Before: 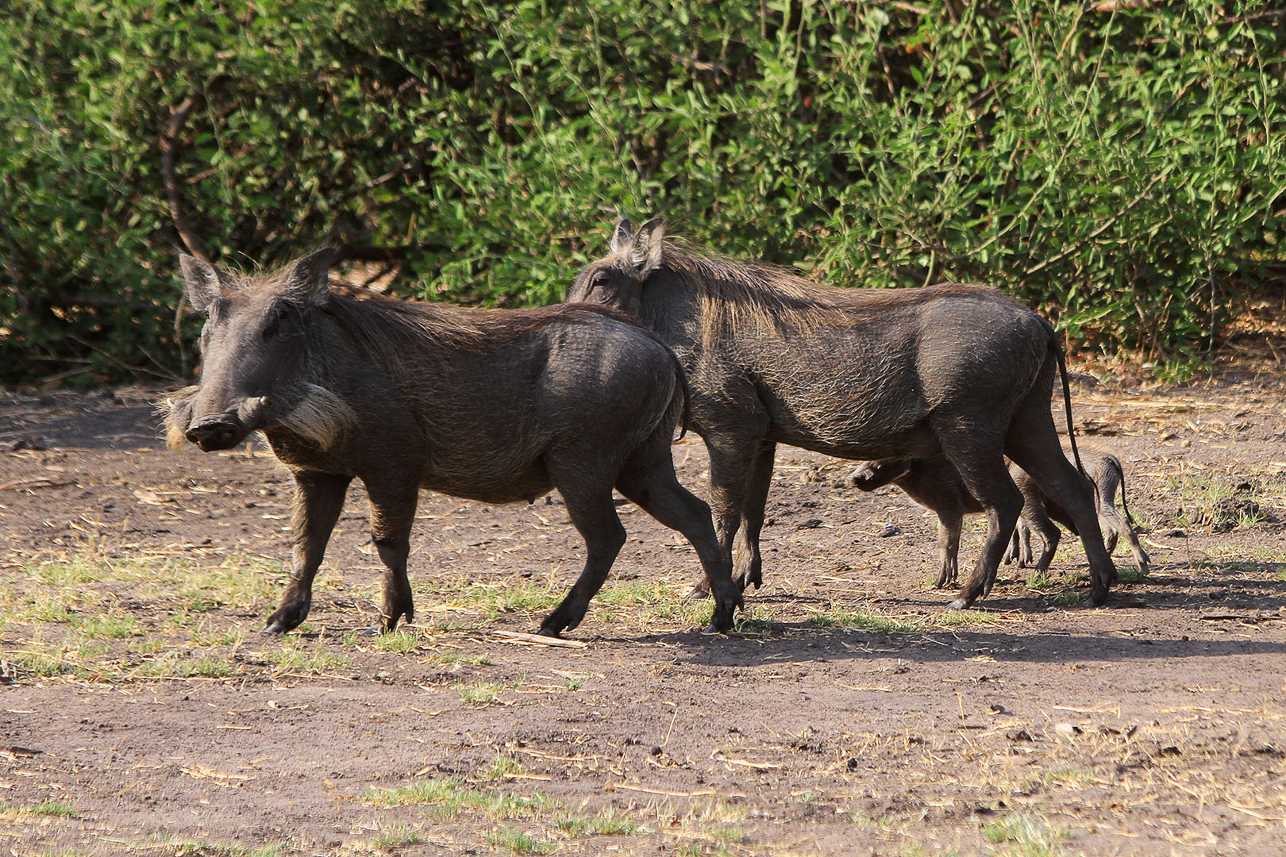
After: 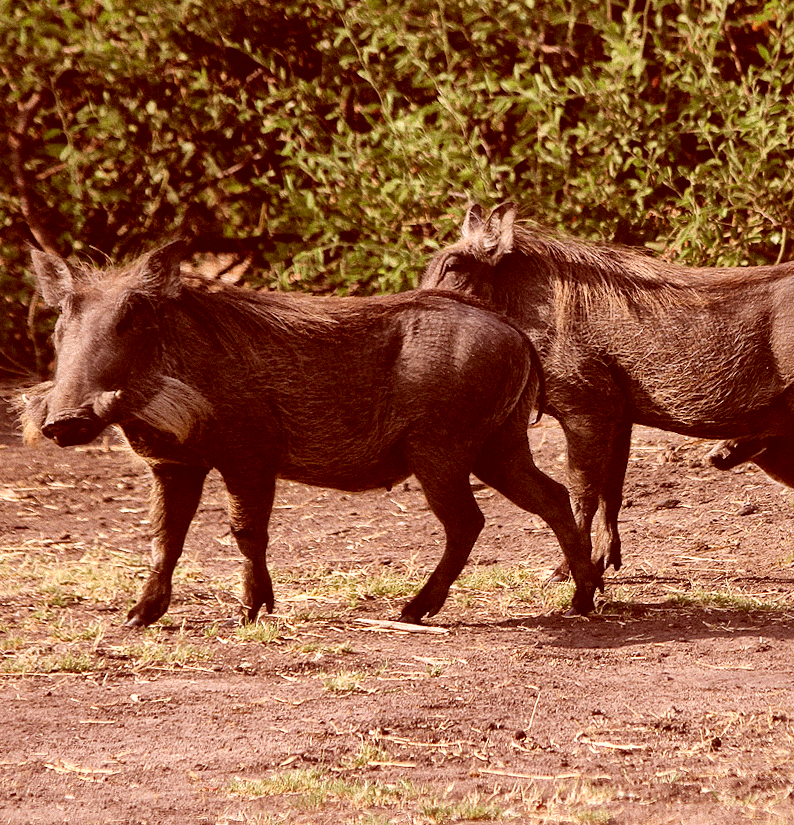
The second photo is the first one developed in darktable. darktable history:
crop: left 10.644%, right 26.528%
rotate and perspective: rotation -1.42°, crop left 0.016, crop right 0.984, crop top 0.035, crop bottom 0.965
local contrast: mode bilateral grid, contrast 20, coarseness 50, detail 171%, midtone range 0.2
white balance: red 0.982, blue 1.018
color correction: highlights a* 9.03, highlights b* 8.71, shadows a* 40, shadows b* 40, saturation 0.8
grain: mid-tones bias 0%
